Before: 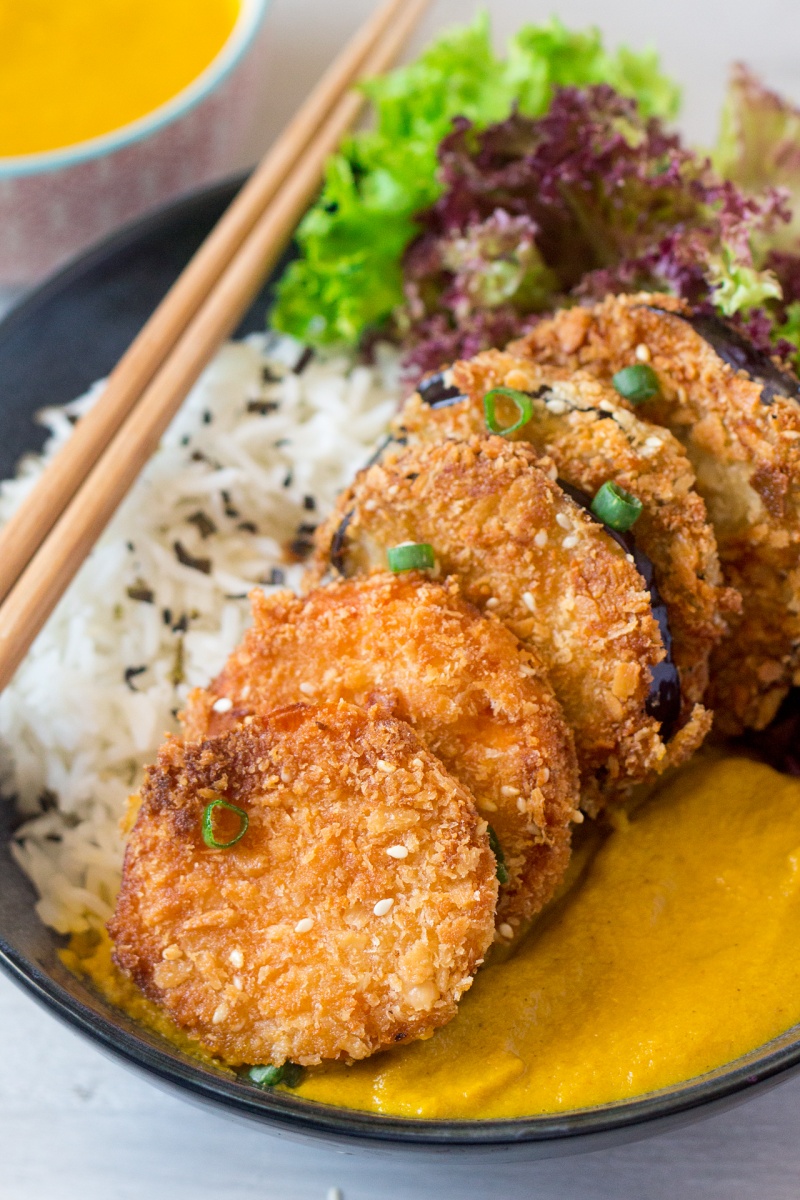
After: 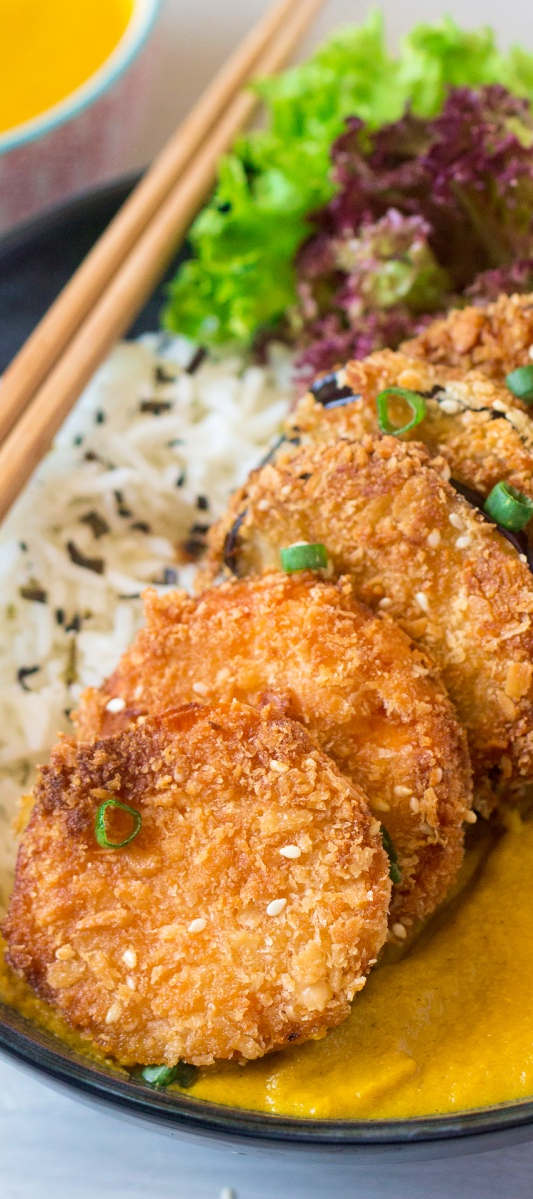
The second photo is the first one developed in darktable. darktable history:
crop and rotate: left 13.537%, right 19.796%
velvia: on, module defaults
